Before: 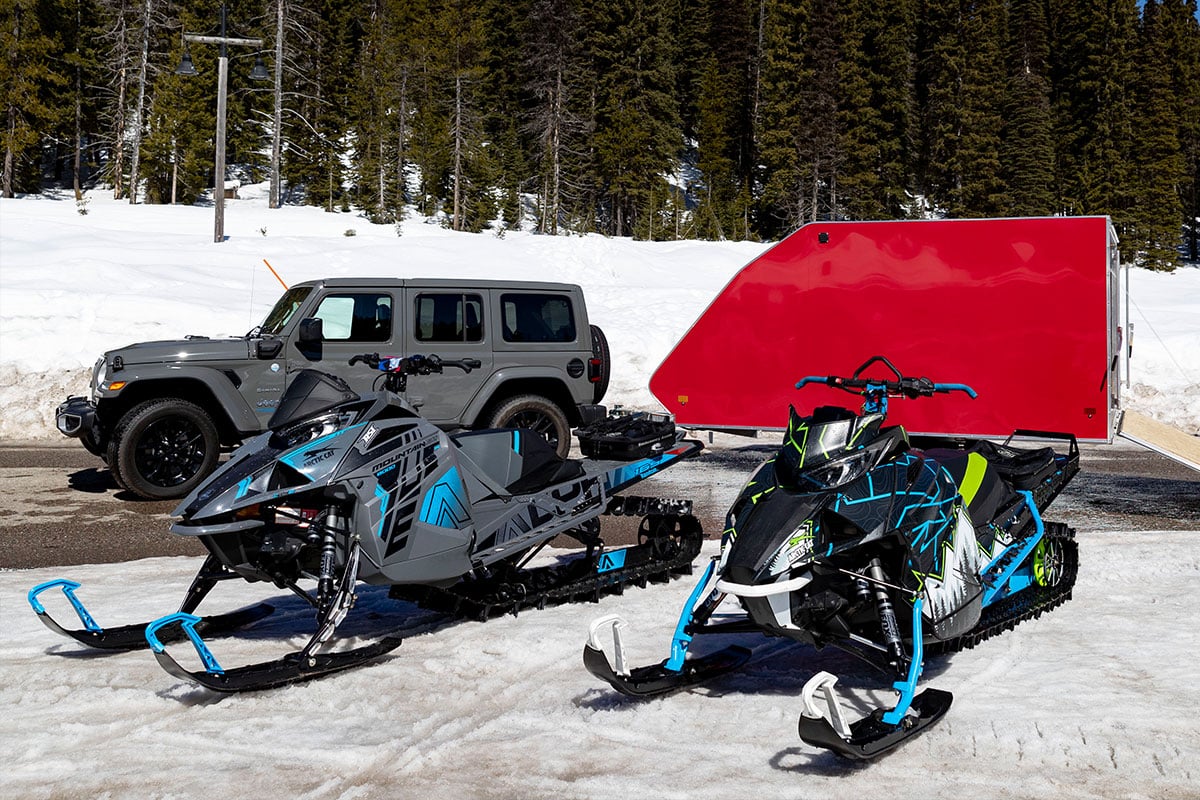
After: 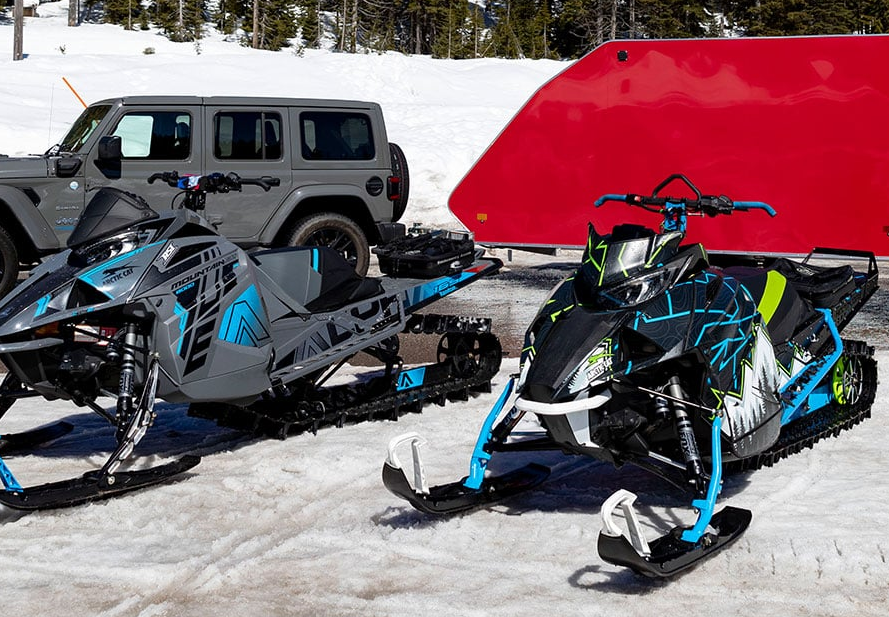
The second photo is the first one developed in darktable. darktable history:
color correction: highlights b* -0.013
crop: left 16.826%, top 22.808%, right 9.079%
